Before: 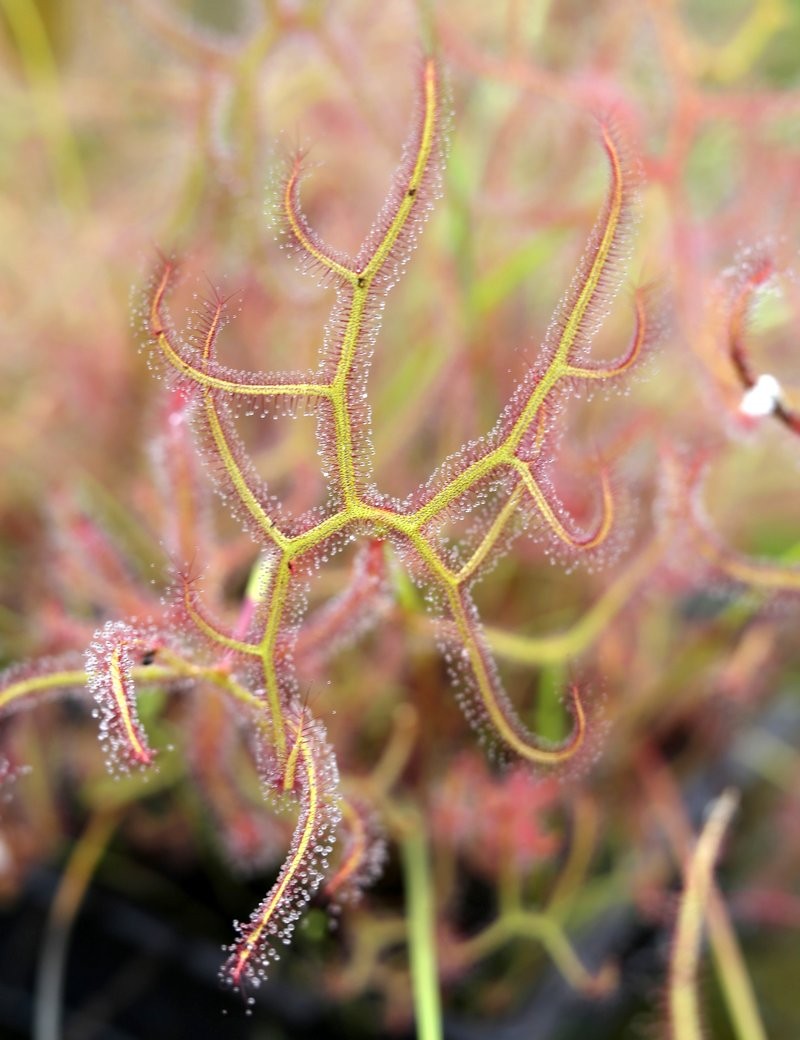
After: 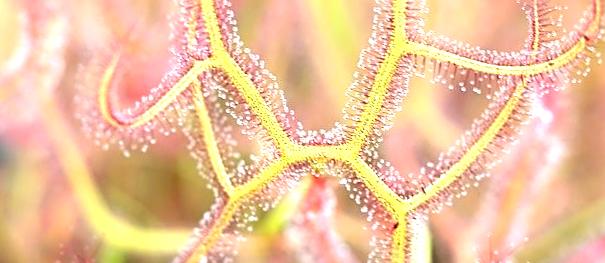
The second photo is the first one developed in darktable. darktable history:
crop and rotate: angle 16.12°, top 30.835%, bottom 35.653%
exposure: exposure 1 EV, compensate highlight preservation false
sharpen: on, module defaults
